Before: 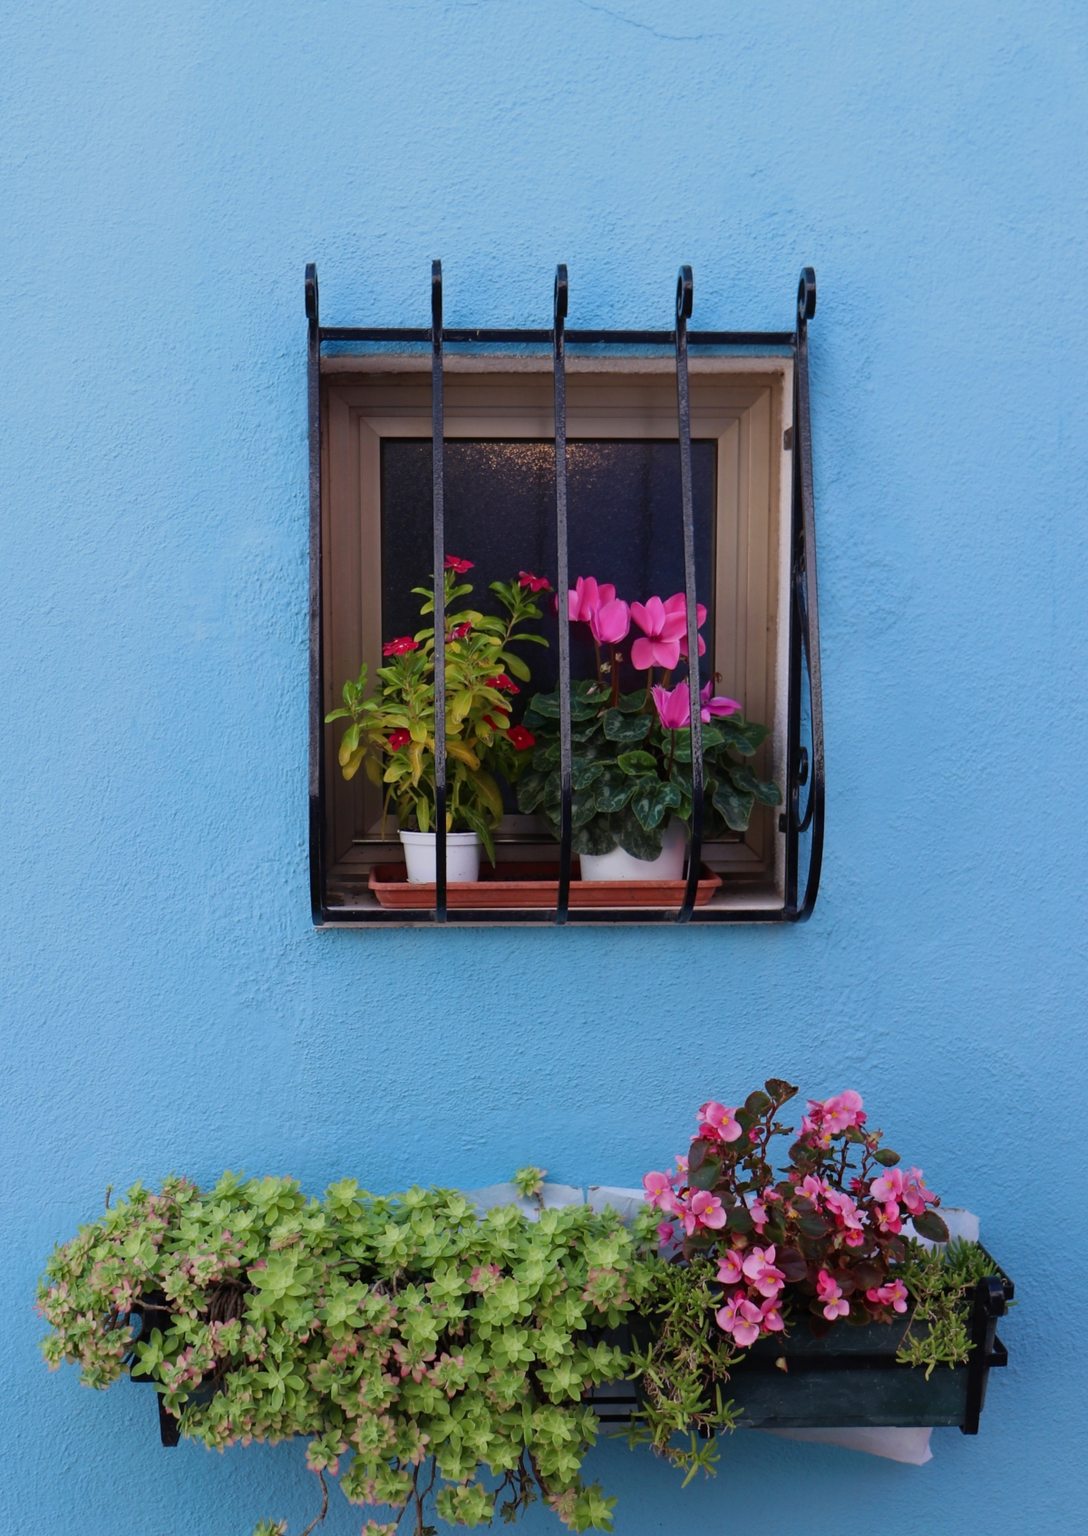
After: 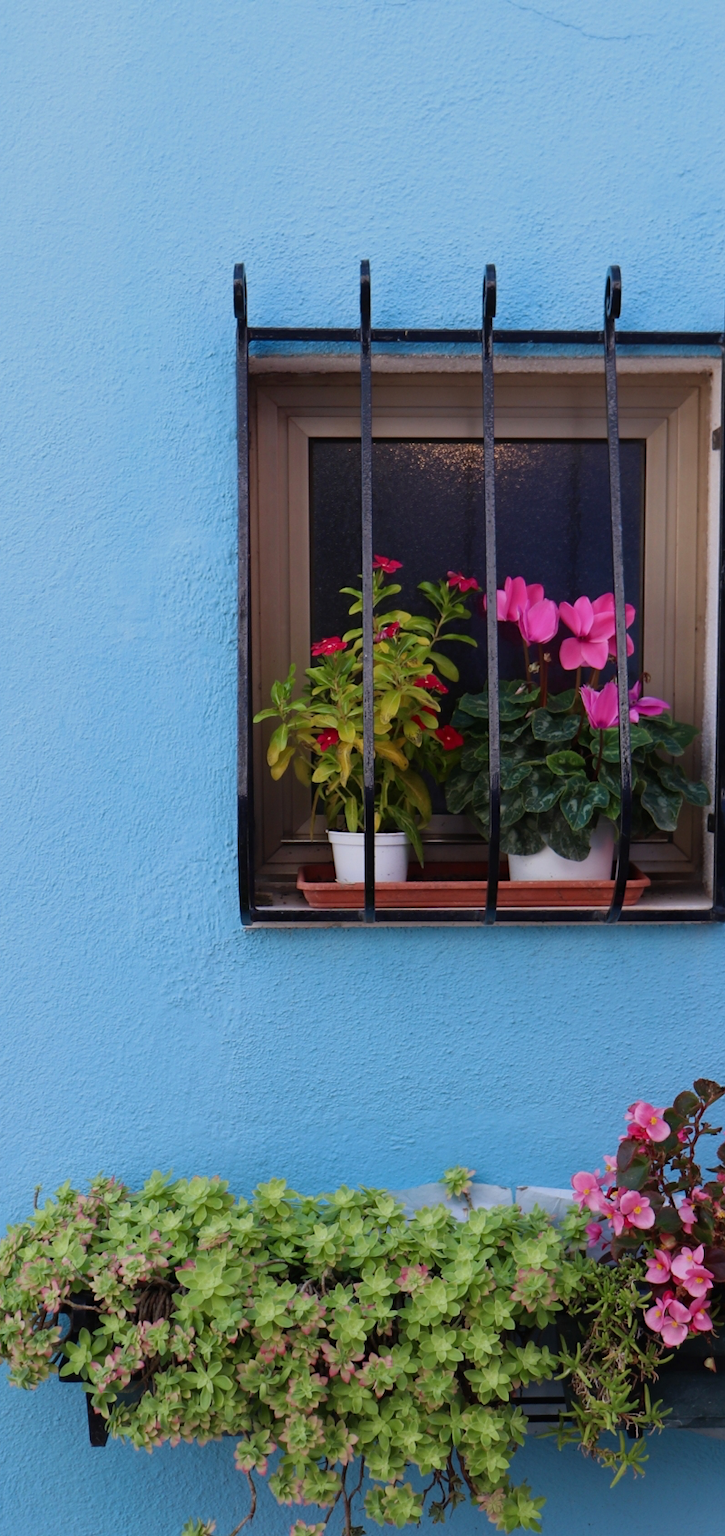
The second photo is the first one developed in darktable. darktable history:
tone equalizer: on, module defaults
crop and rotate: left 6.617%, right 26.717%
